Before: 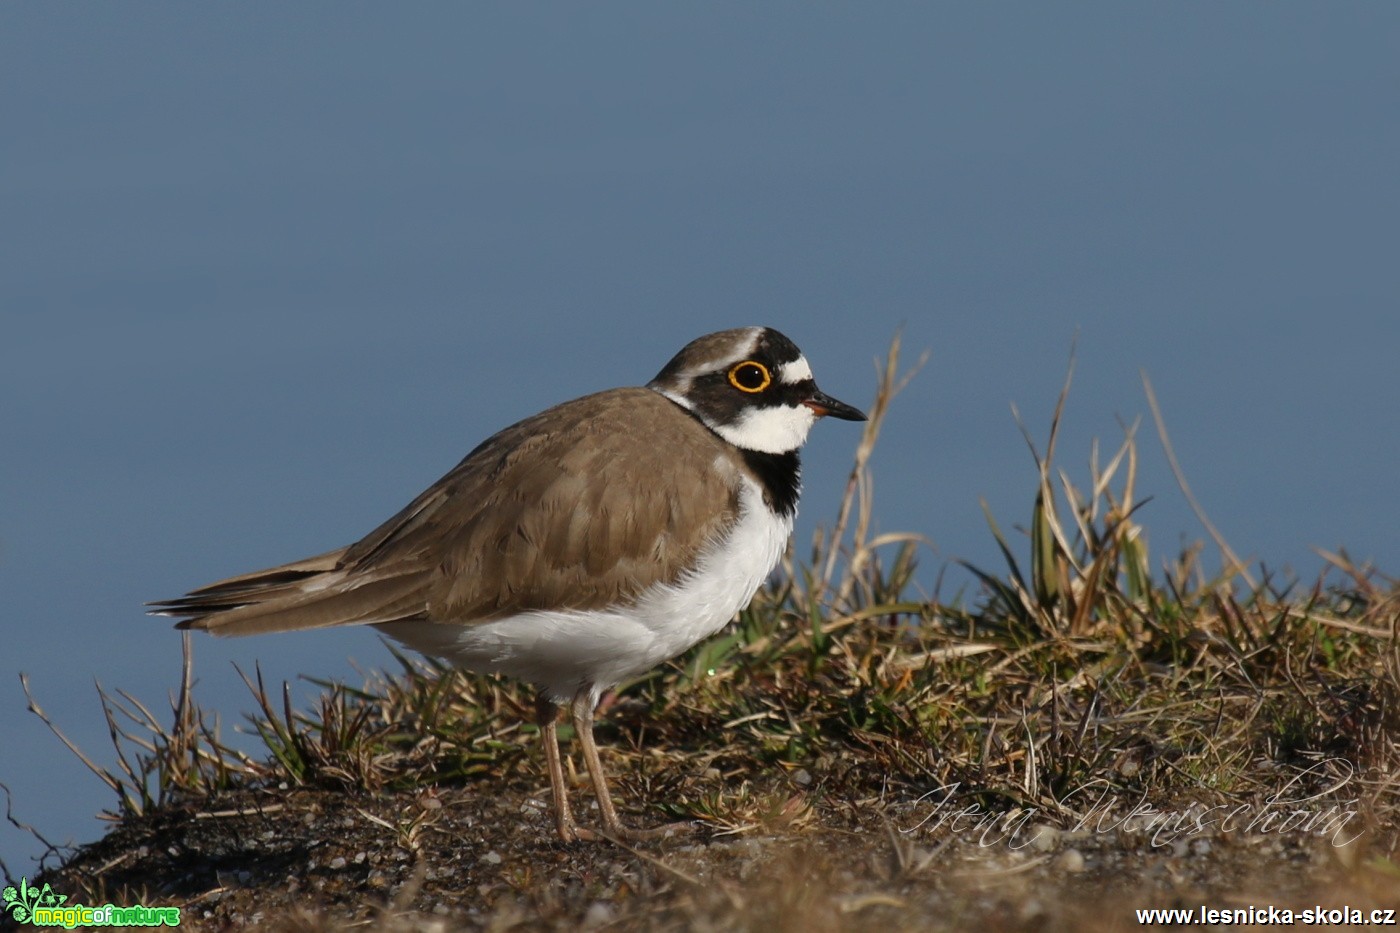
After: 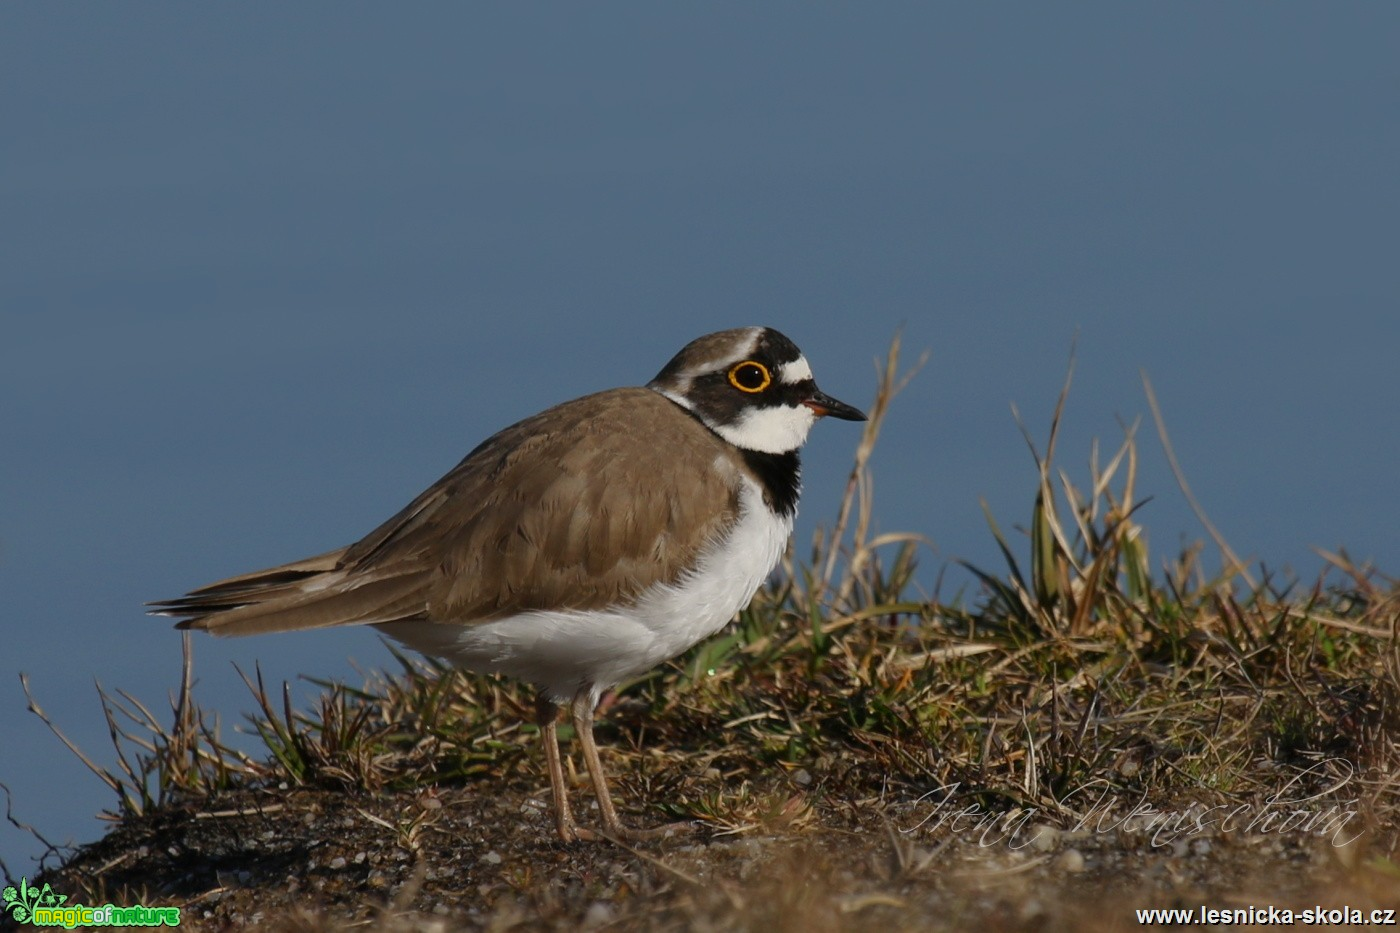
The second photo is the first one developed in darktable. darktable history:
shadows and highlights: radius 120.6, shadows 21.66, white point adjustment -9.69, highlights -15.87, soften with gaussian
levels: mode automatic, levels [0, 0.492, 0.984]
